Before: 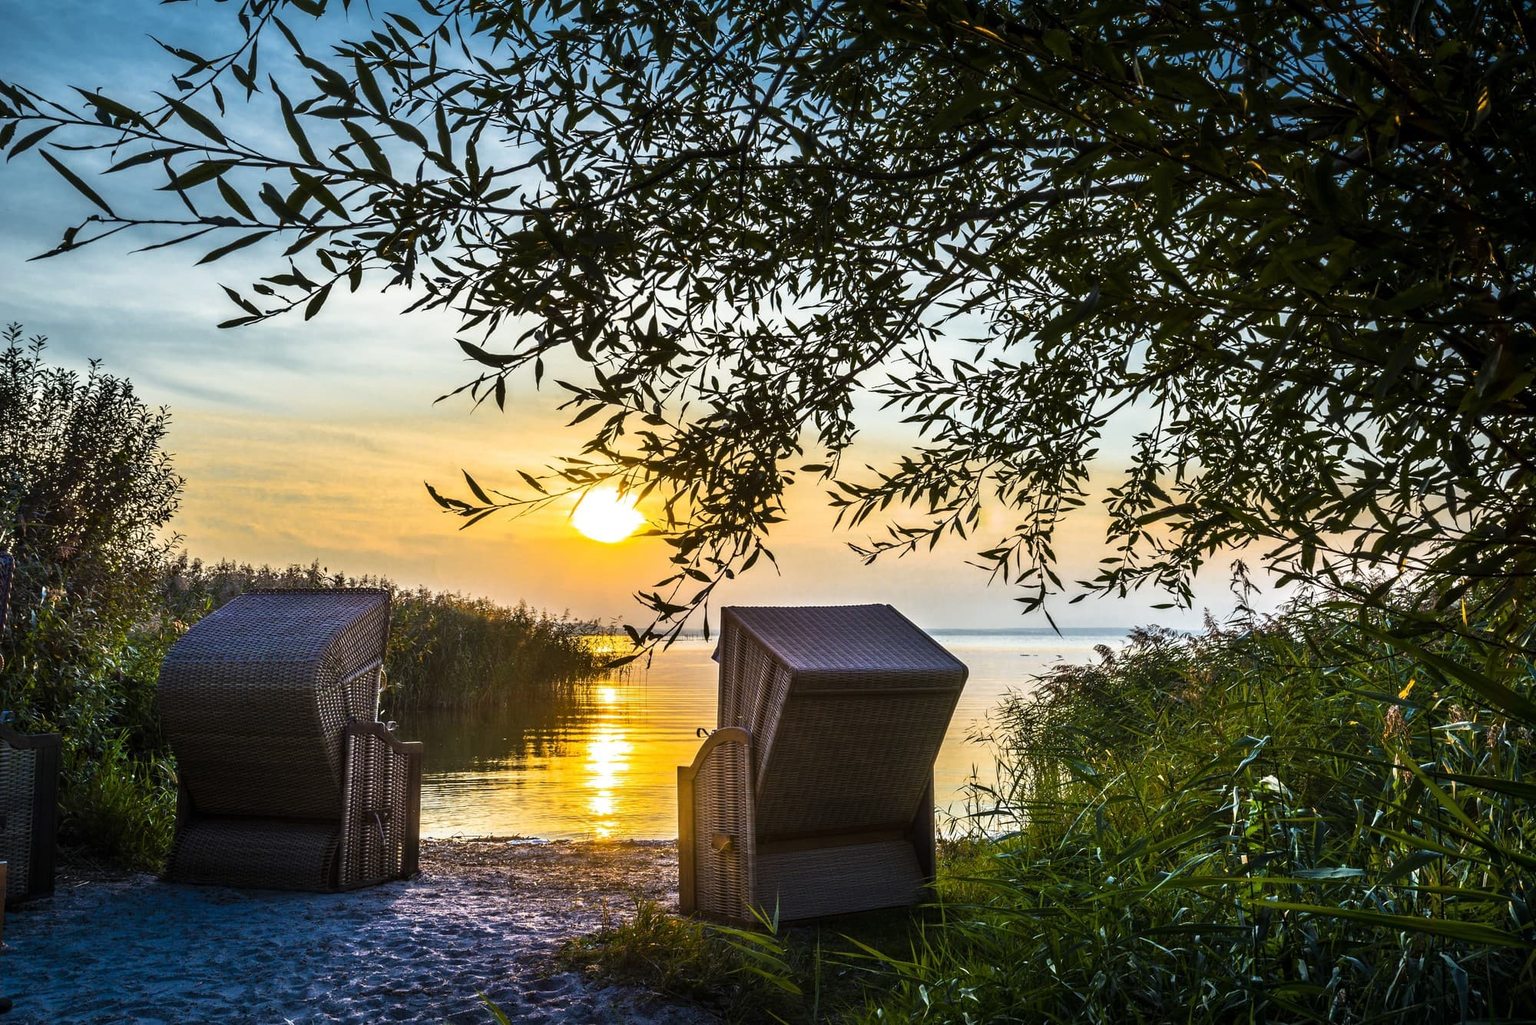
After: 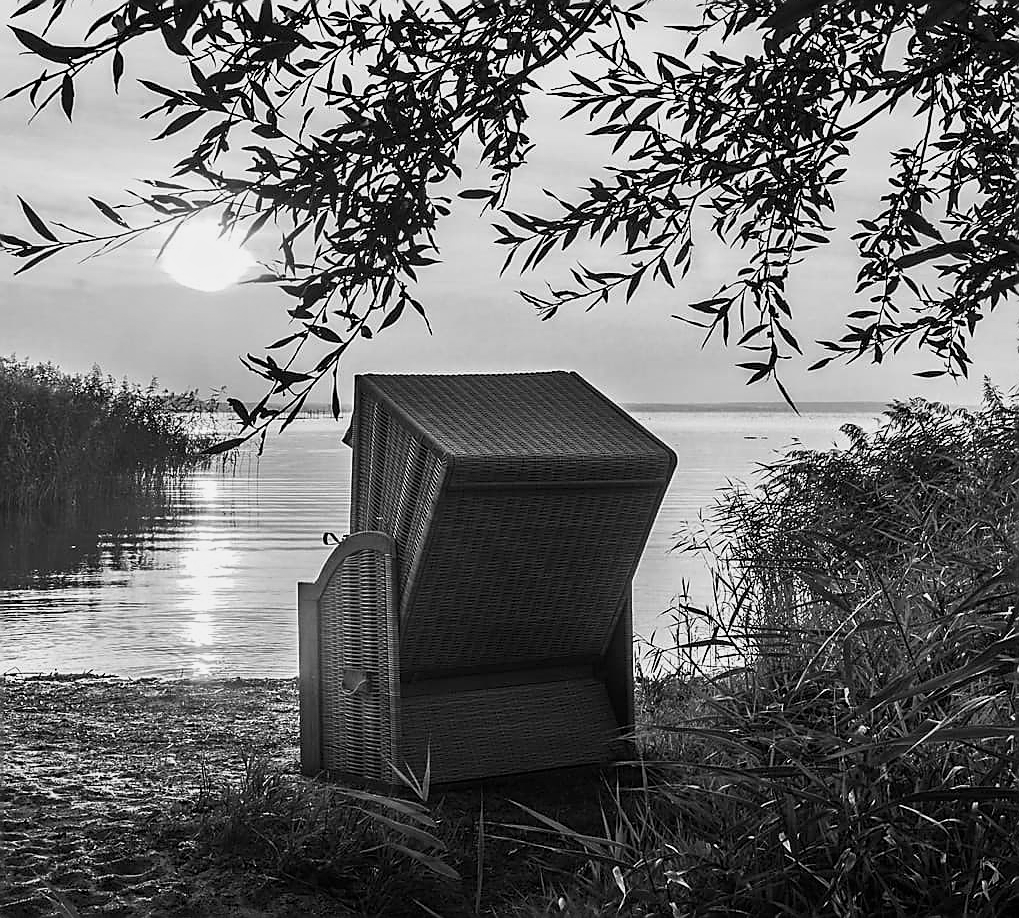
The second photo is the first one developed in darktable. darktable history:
color balance rgb: perceptual saturation grading › global saturation 35%, perceptual saturation grading › highlights -30%, perceptual saturation grading › shadows 35%, perceptual brilliance grading › global brilliance 3%, perceptual brilliance grading › highlights -3%, perceptual brilliance grading › shadows 3%
sharpen: radius 1.4, amount 1.25, threshold 0.7
exposure: compensate highlight preservation false
crop and rotate: left 29.237%, top 31.152%, right 19.807%
monochrome: a 73.58, b 64.21
white balance: red 0.926, green 1.003, blue 1.133
velvia: on, module defaults
